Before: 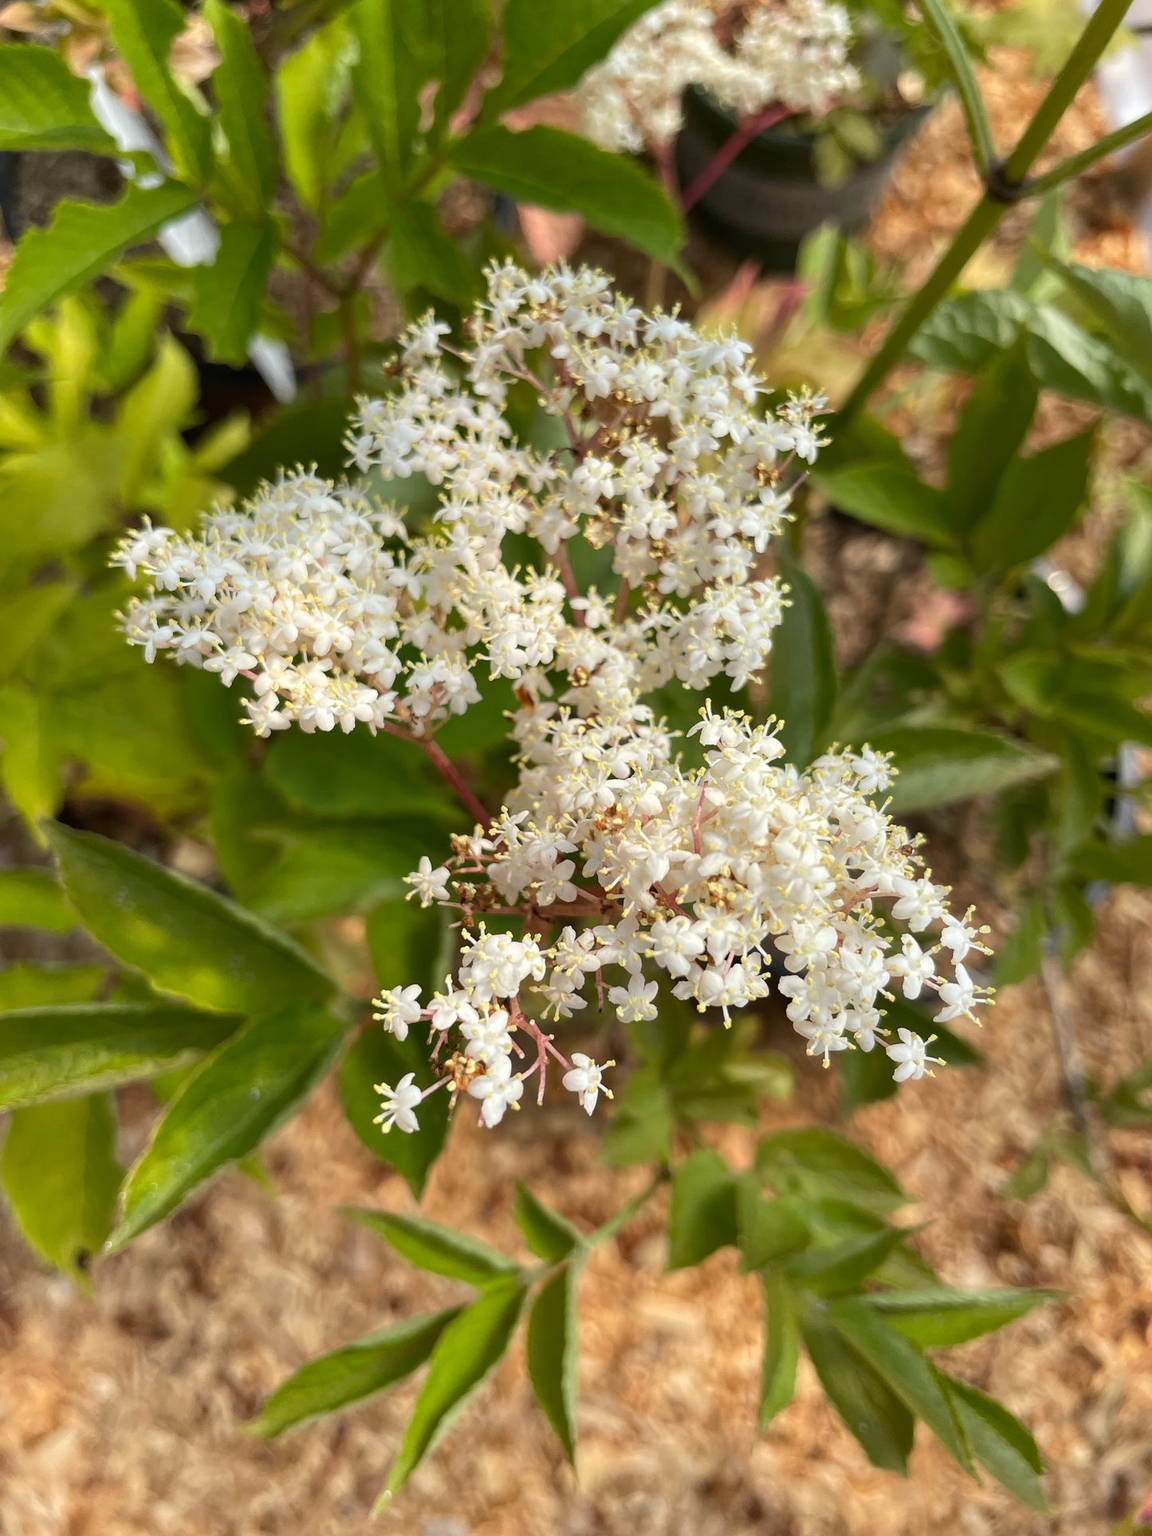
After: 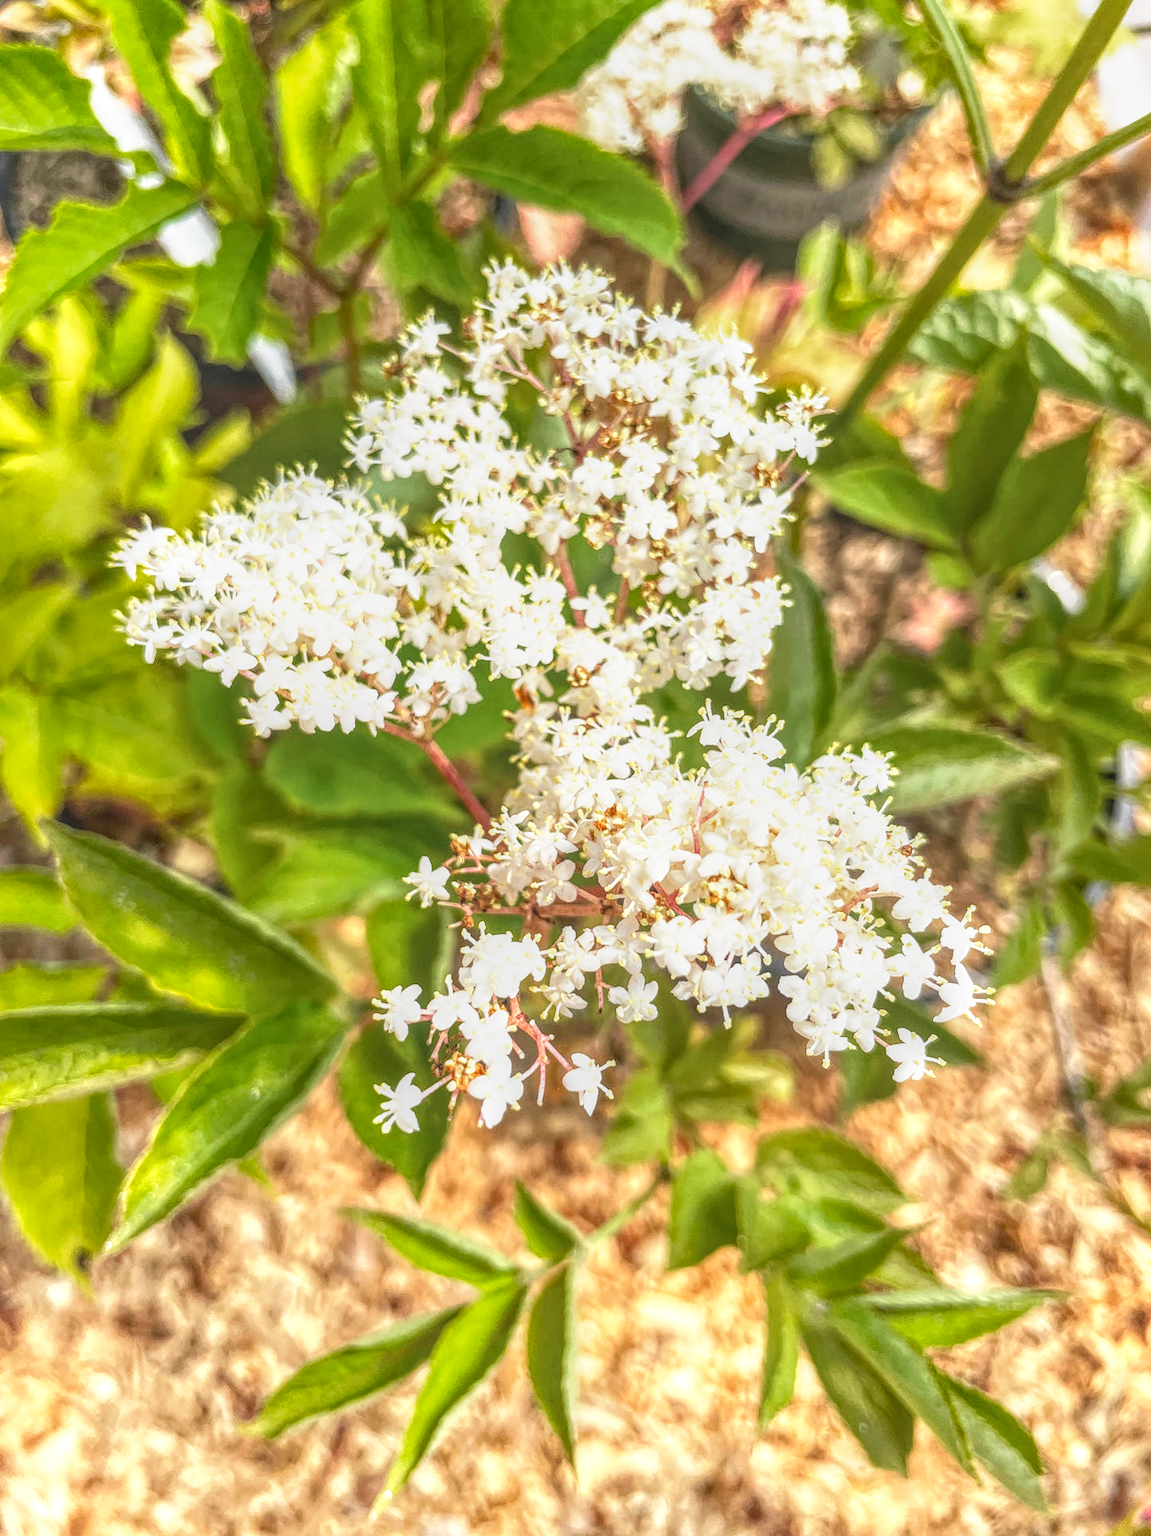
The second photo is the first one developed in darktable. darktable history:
base curve: curves: ch0 [(0, 0) (0.495, 0.917) (1, 1)], preserve colors none
local contrast: highlights 20%, shadows 30%, detail 200%, midtone range 0.2
